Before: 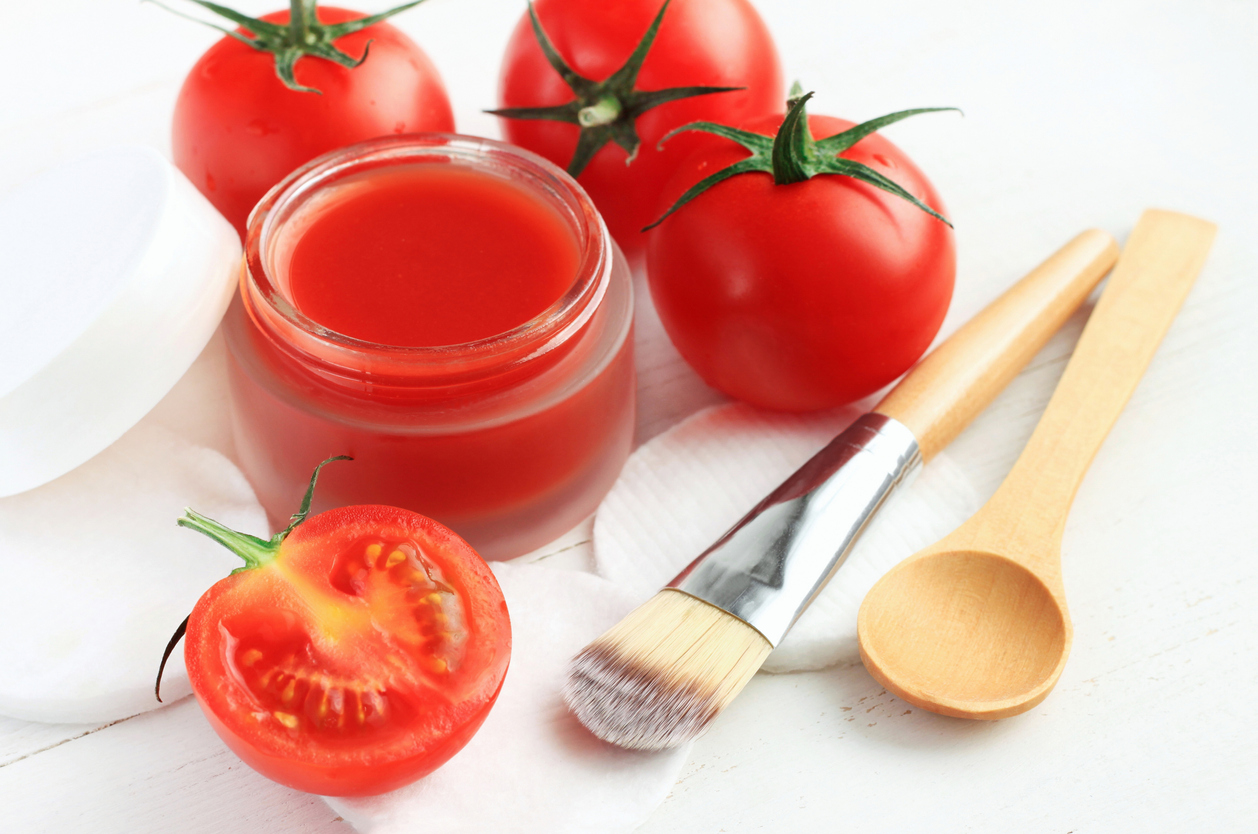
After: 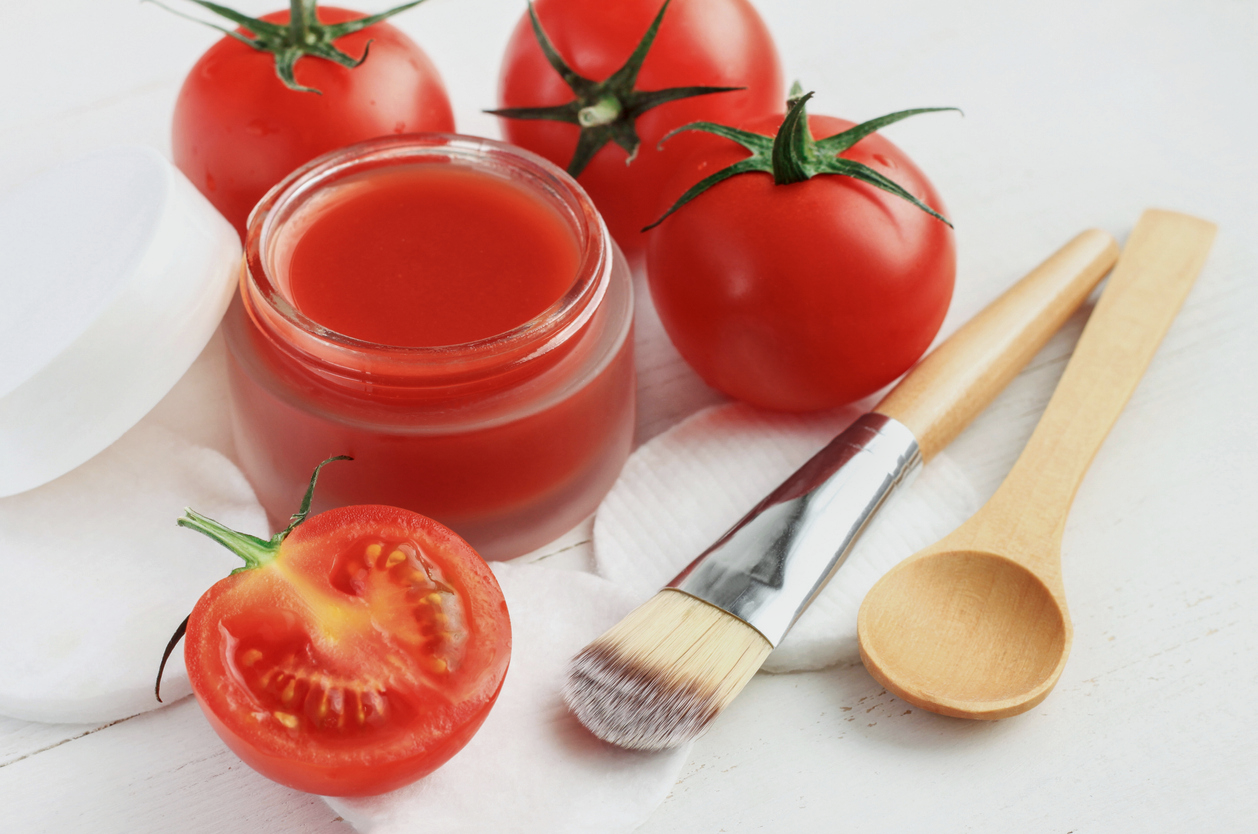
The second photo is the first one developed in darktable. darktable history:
exposure: exposure 0.2 EV, compensate exposure bias true, compensate highlight preservation false
local contrast: on, module defaults
contrast brightness saturation: contrast -0.071, brightness -0.04, saturation -0.112
